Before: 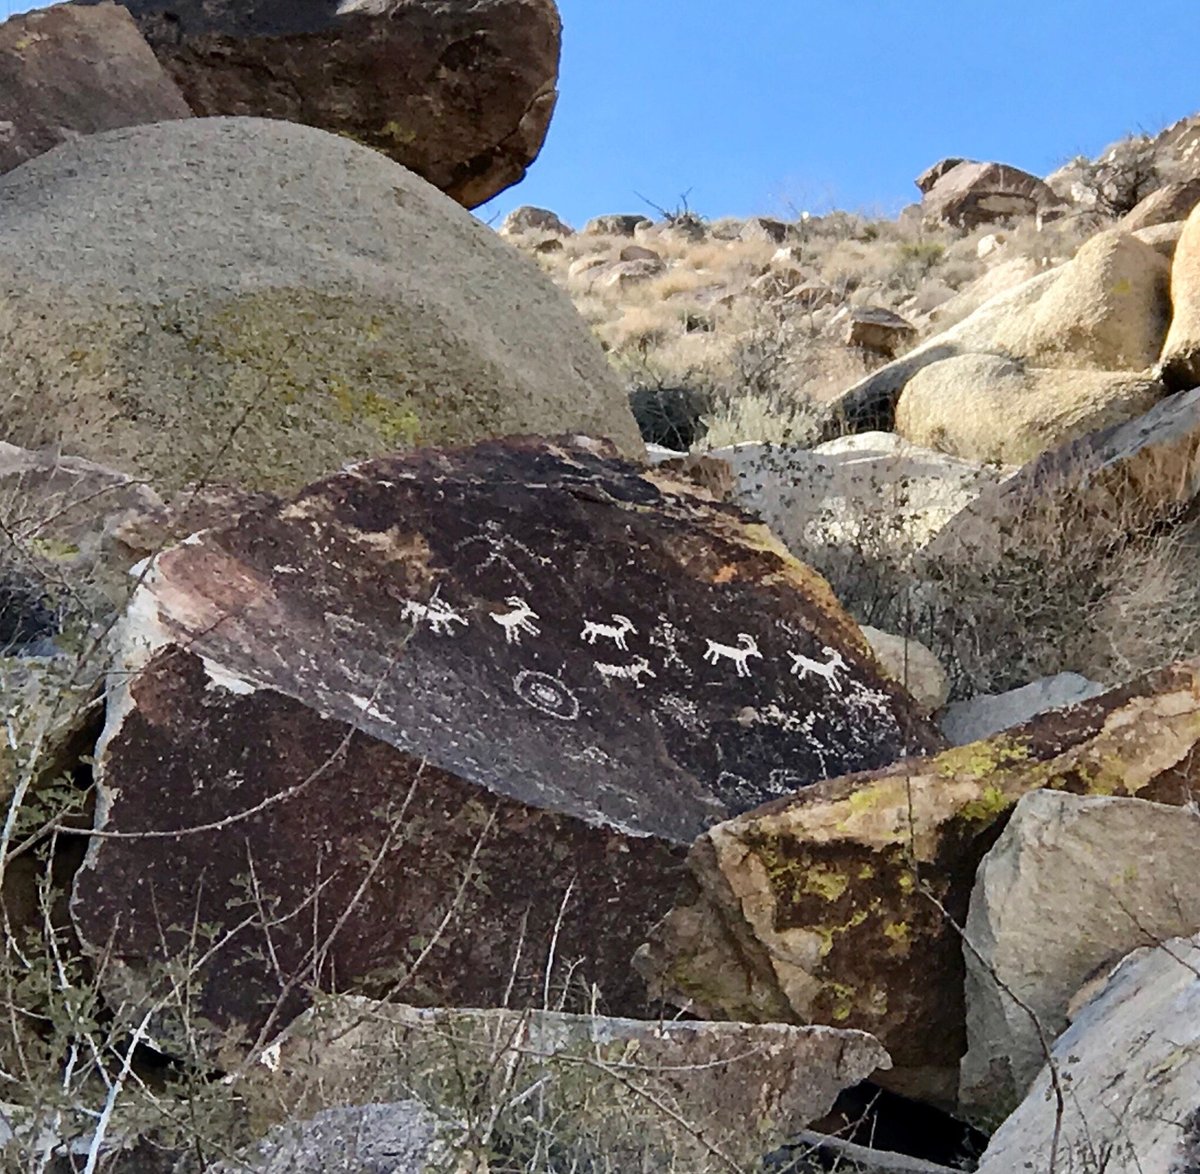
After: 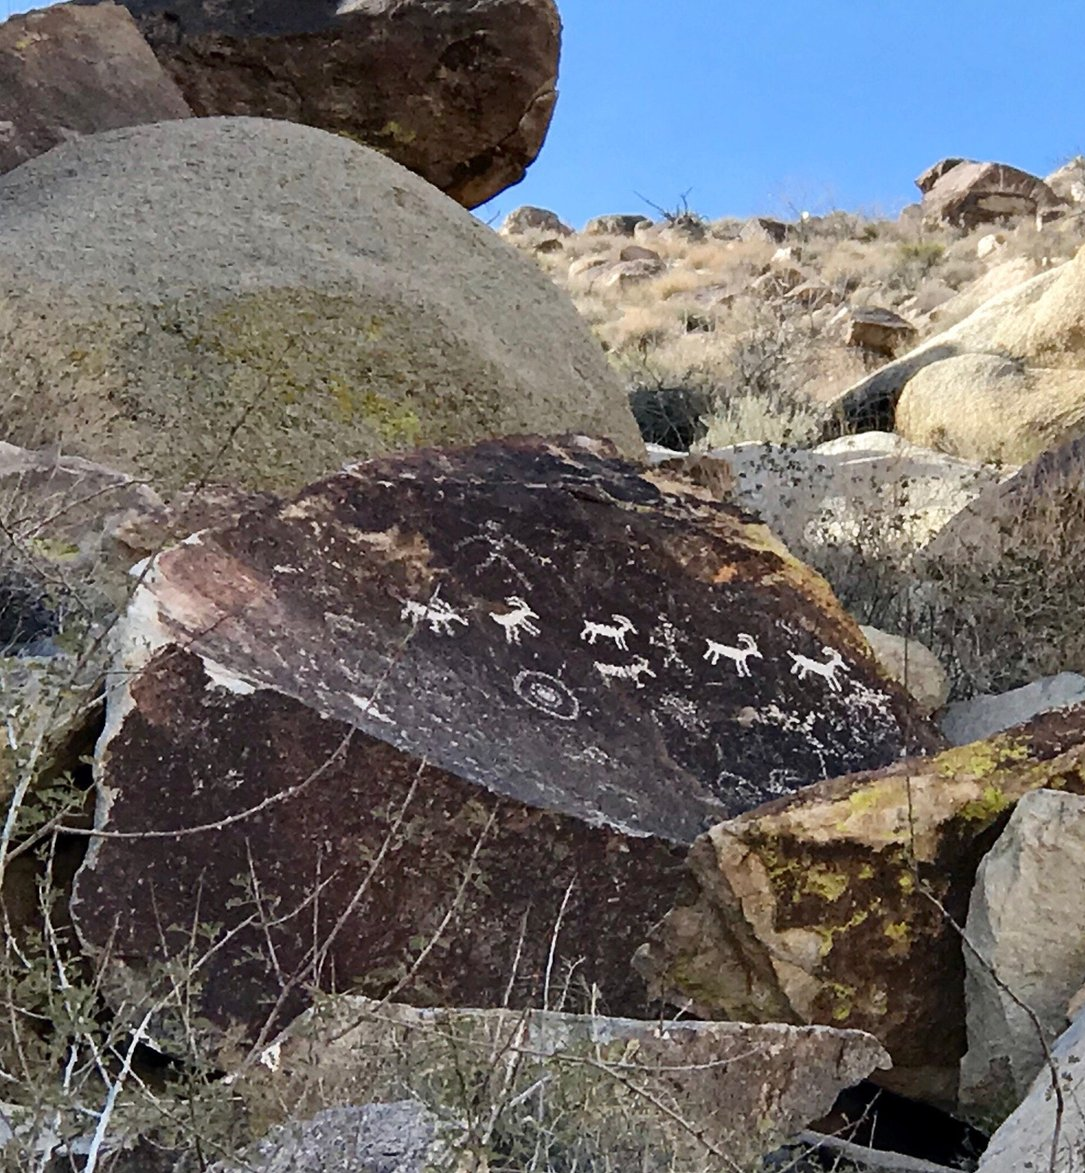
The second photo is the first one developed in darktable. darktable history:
crop: right 9.508%, bottom 0.029%
